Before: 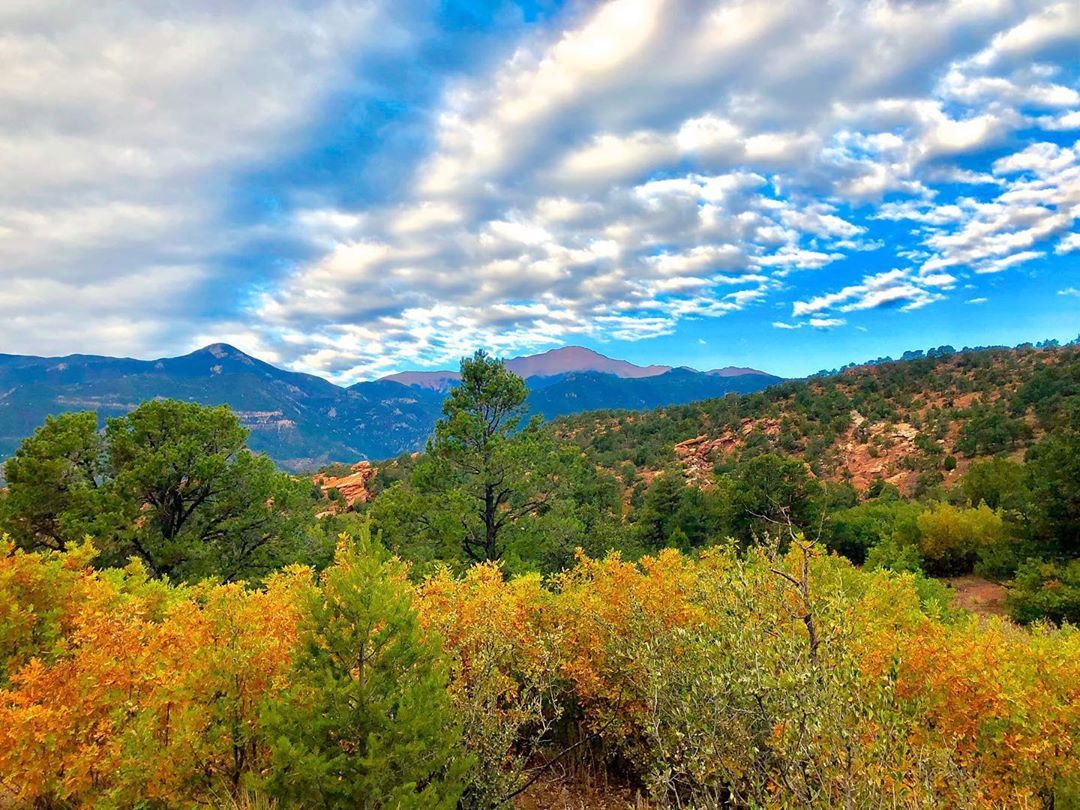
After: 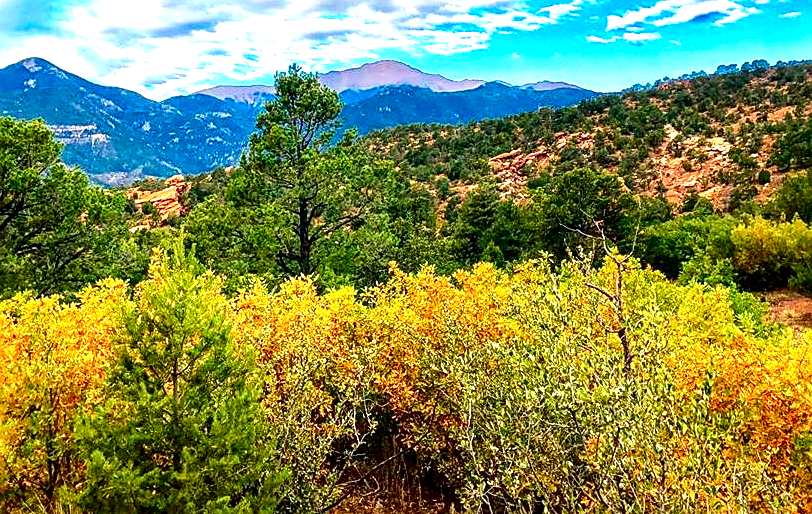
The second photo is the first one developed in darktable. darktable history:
exposure: exposure 0.945 EV, compensate highlight preservation false
local contrast: detail 144%
contrast brightness saturation: contrast 0.188, brightness -0.221, saturation 0.111
crop and rotate: left 17.402%, top 35.429%, right 7.385%, bottom 1.012%
sharpen: on, module defaults
